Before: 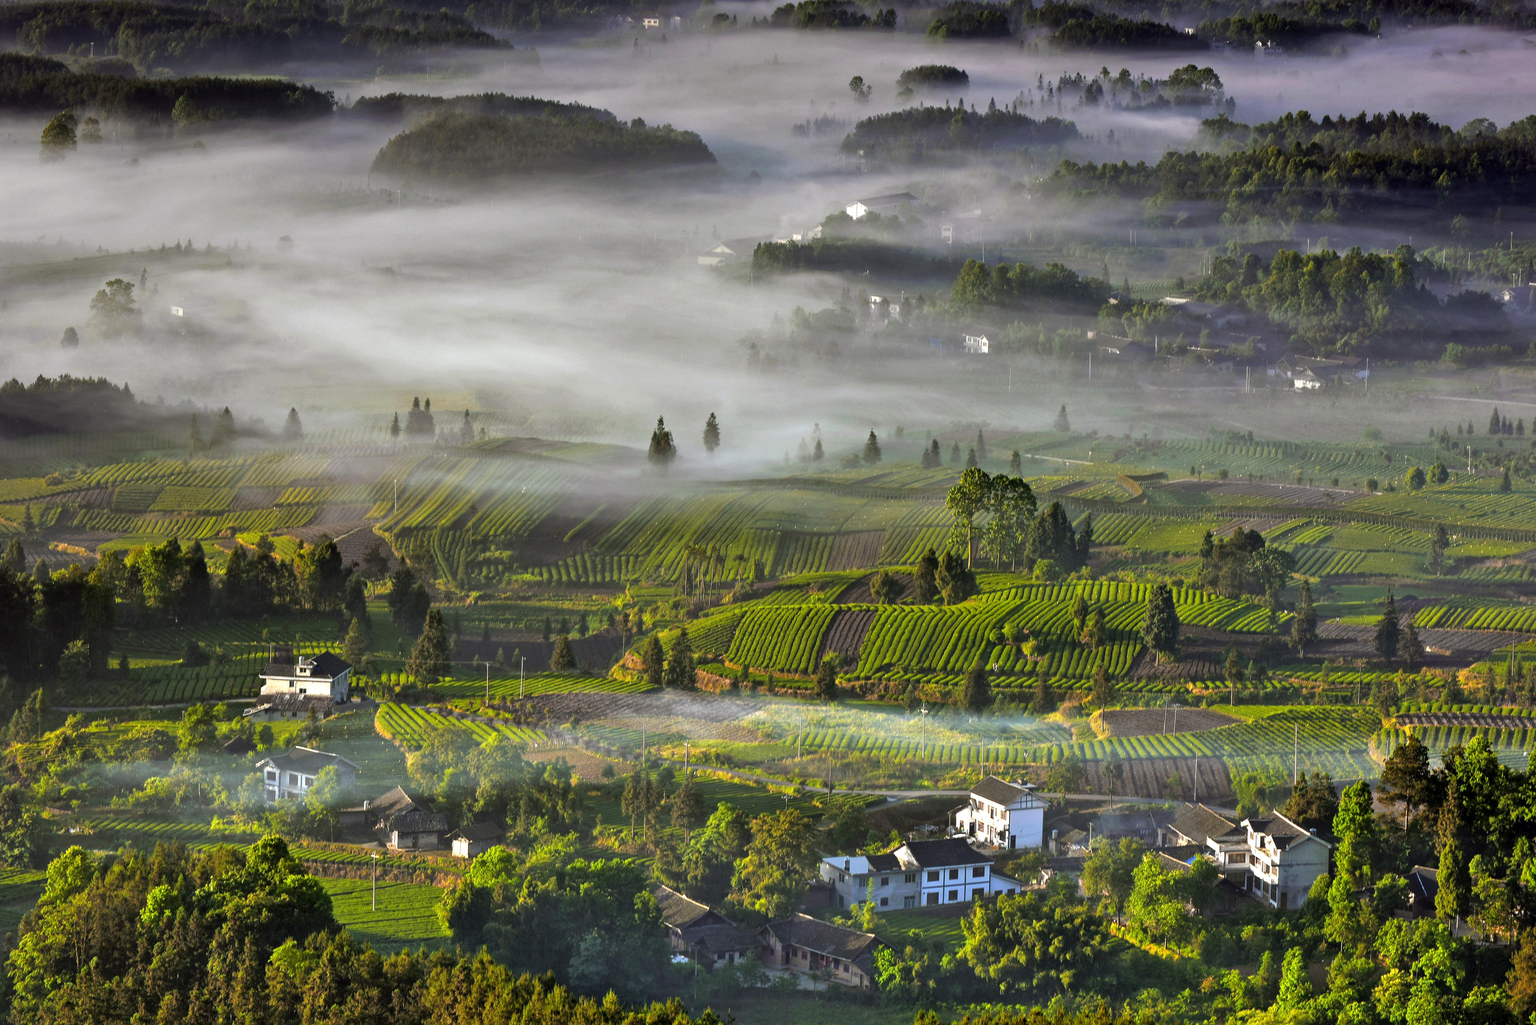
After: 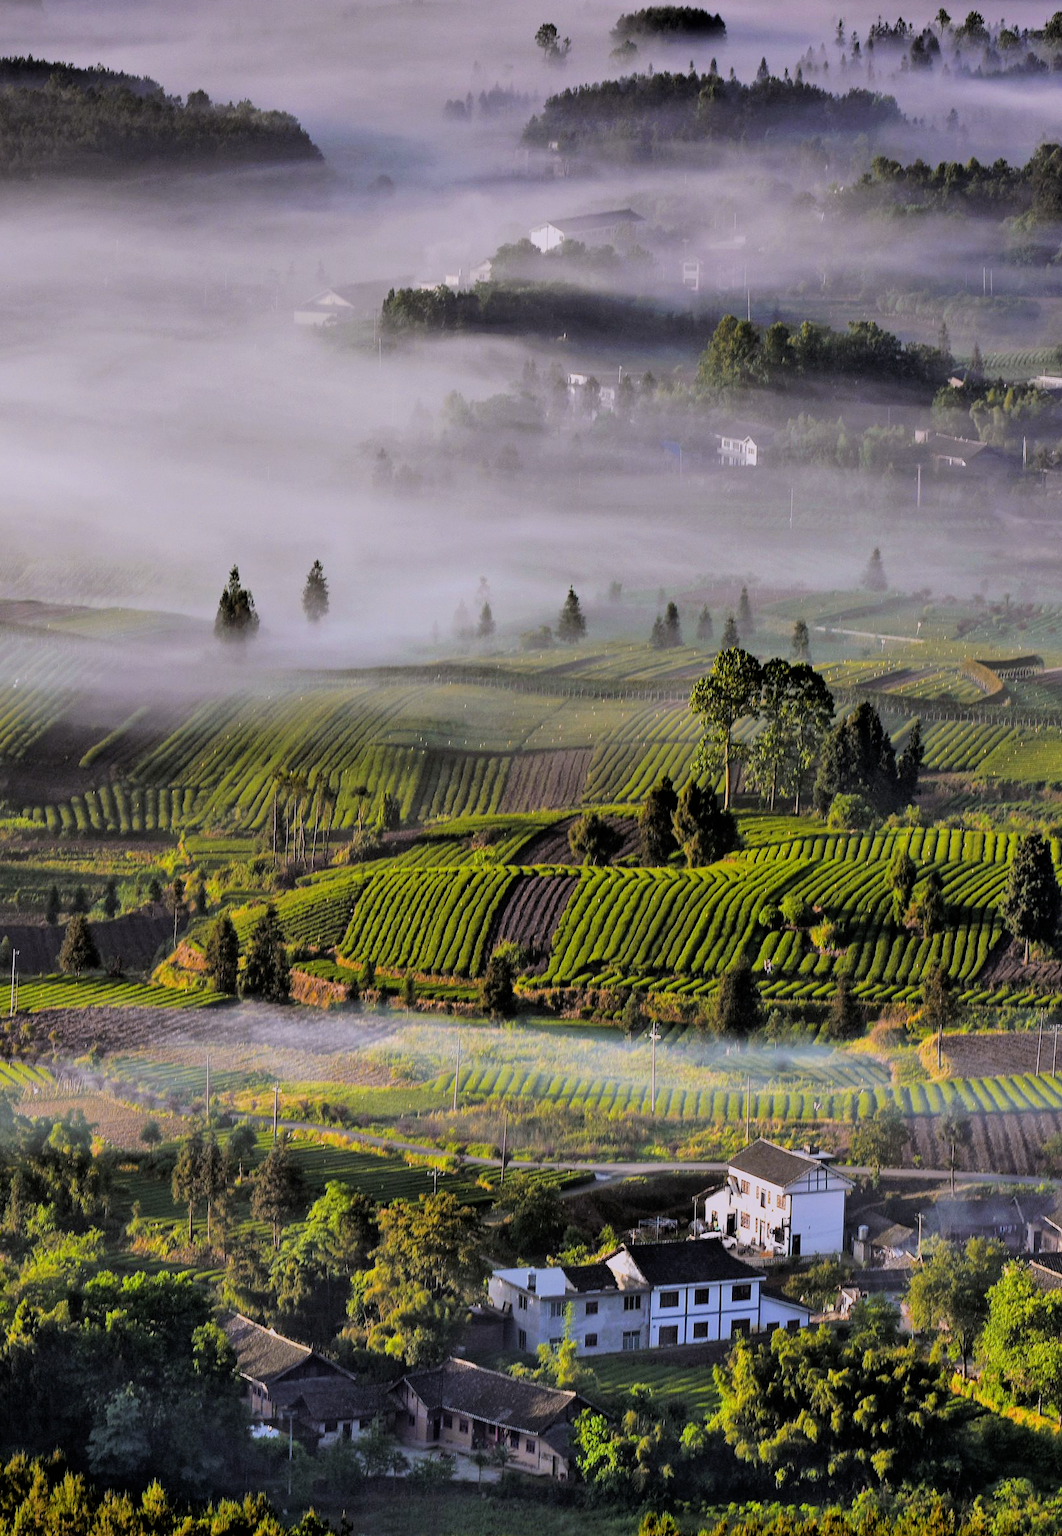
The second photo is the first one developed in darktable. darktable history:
white balance: red 1.066, blue 1.119
filmic rgb: black relative exposure -4.14 EV, white relative exposure 5.1 EV, hardness 2.11, contrast 1.165
exposure: compensate highlight preservation false
crop: left 33.452%, top 6.025%, right 23.155%
tone equalizer: on, module defaults
